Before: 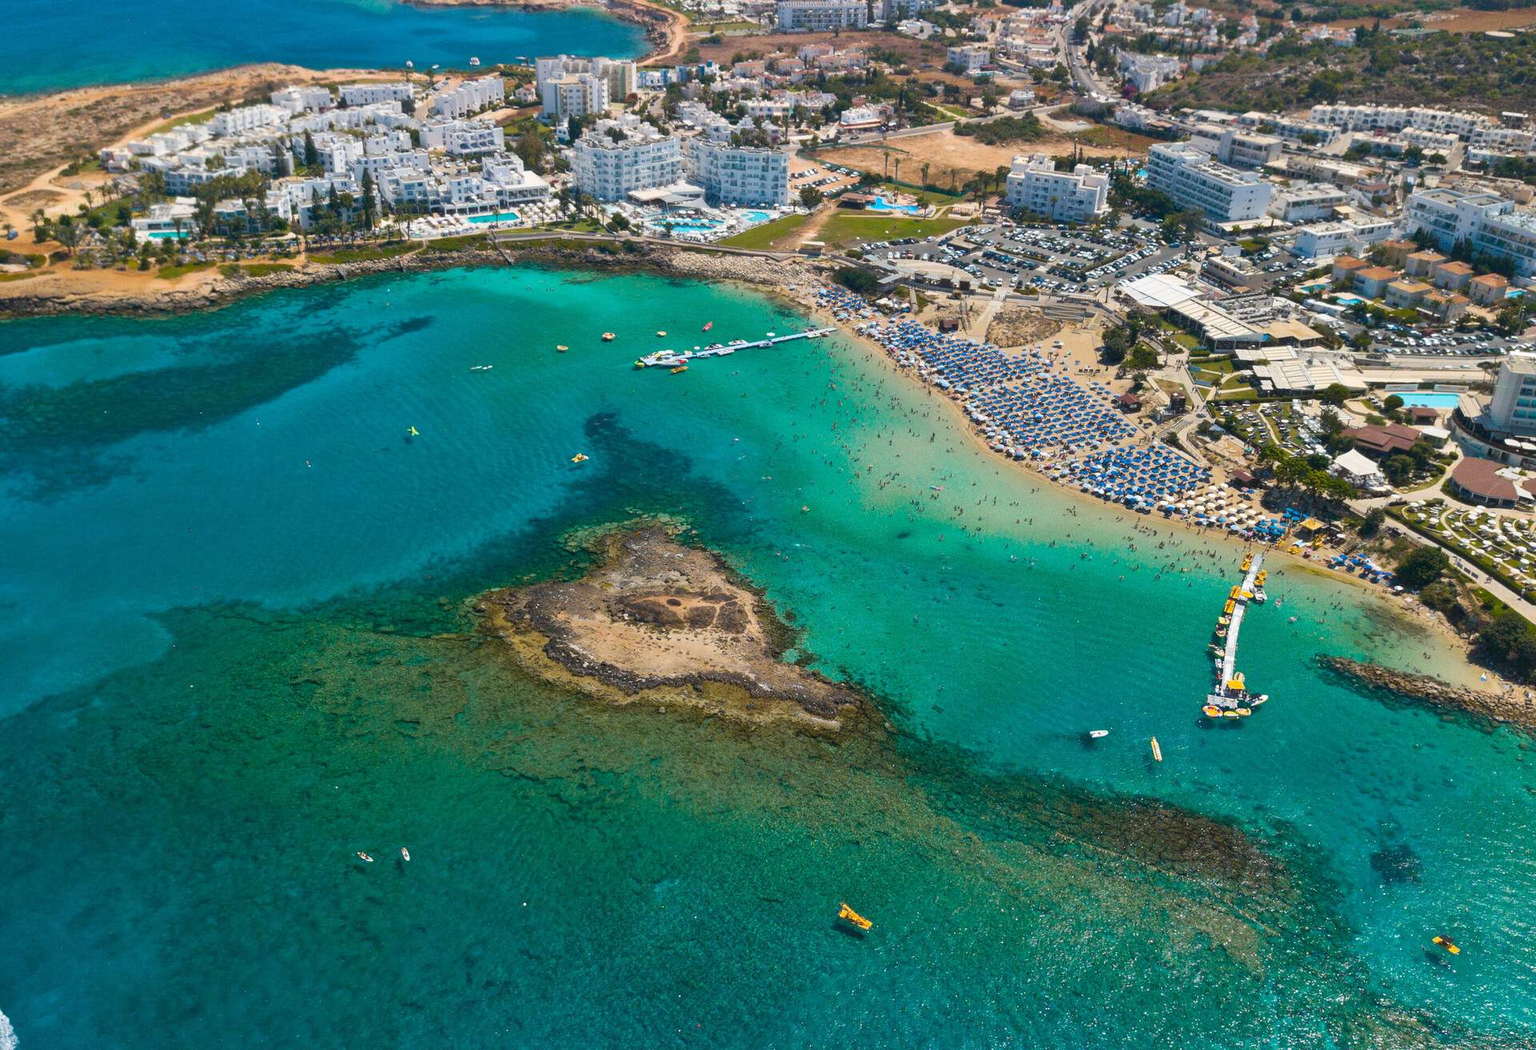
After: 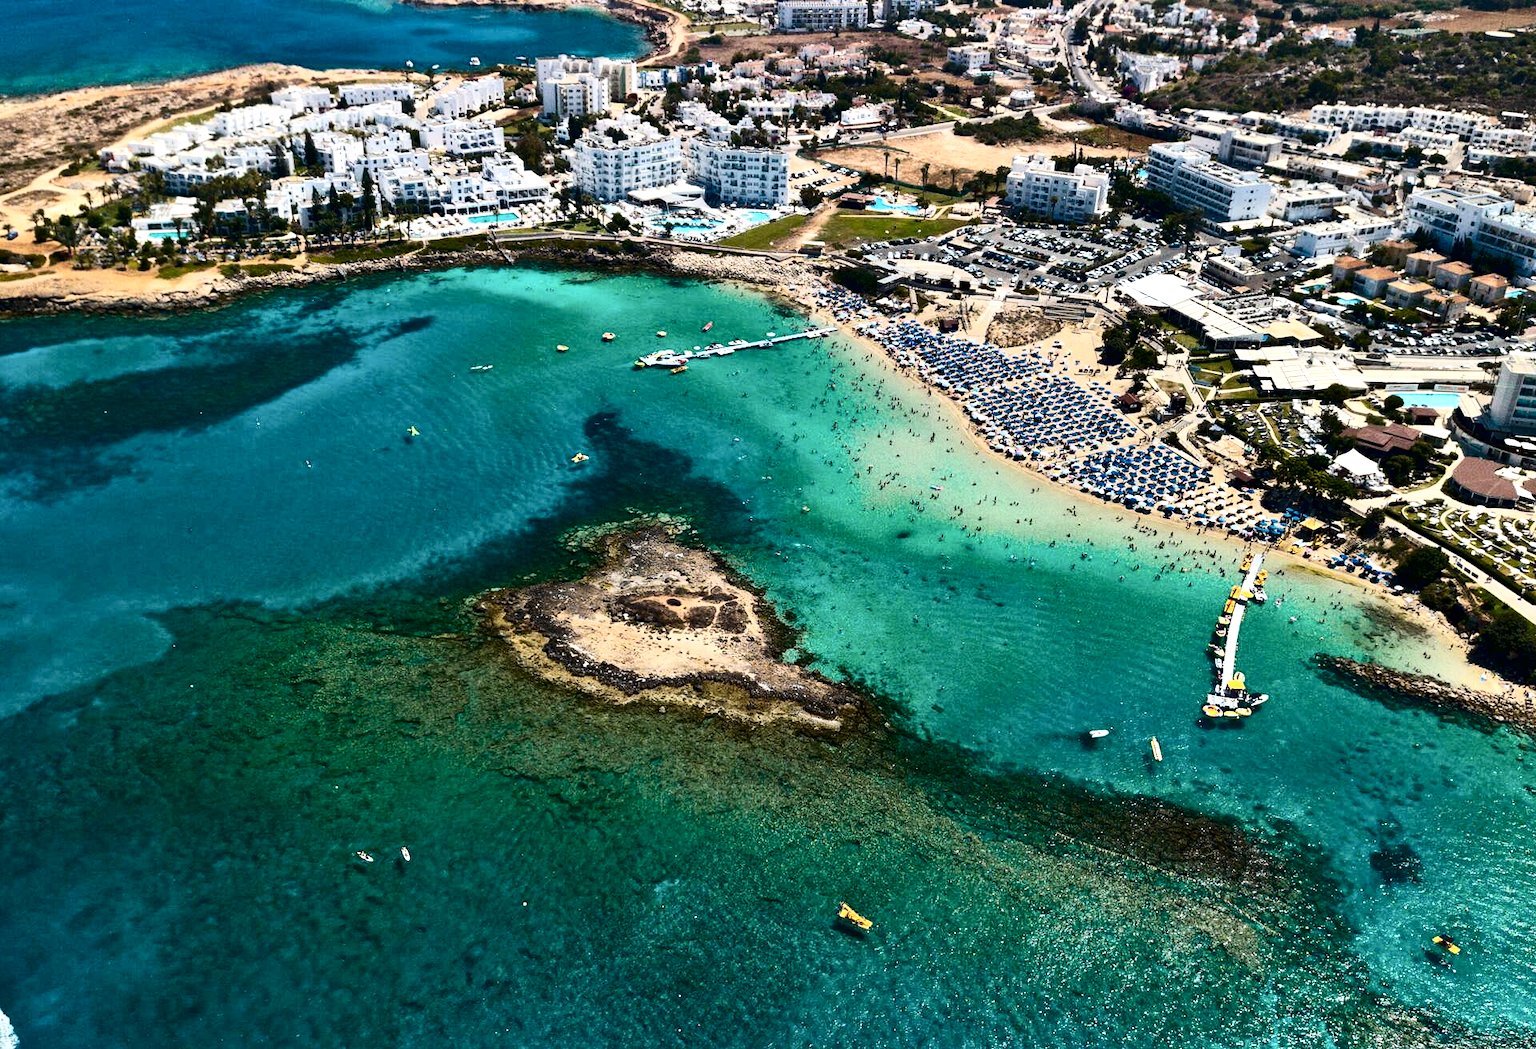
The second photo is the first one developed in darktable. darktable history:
contrast brightness saturation: contrast 0.296
contrast equalizer: y [[0.601, 0.6, 0.598, 0.598, 0.6, 0.601], [0.5 ×6], [0.5 ×6], [0 ×6], [0 ×6]]
